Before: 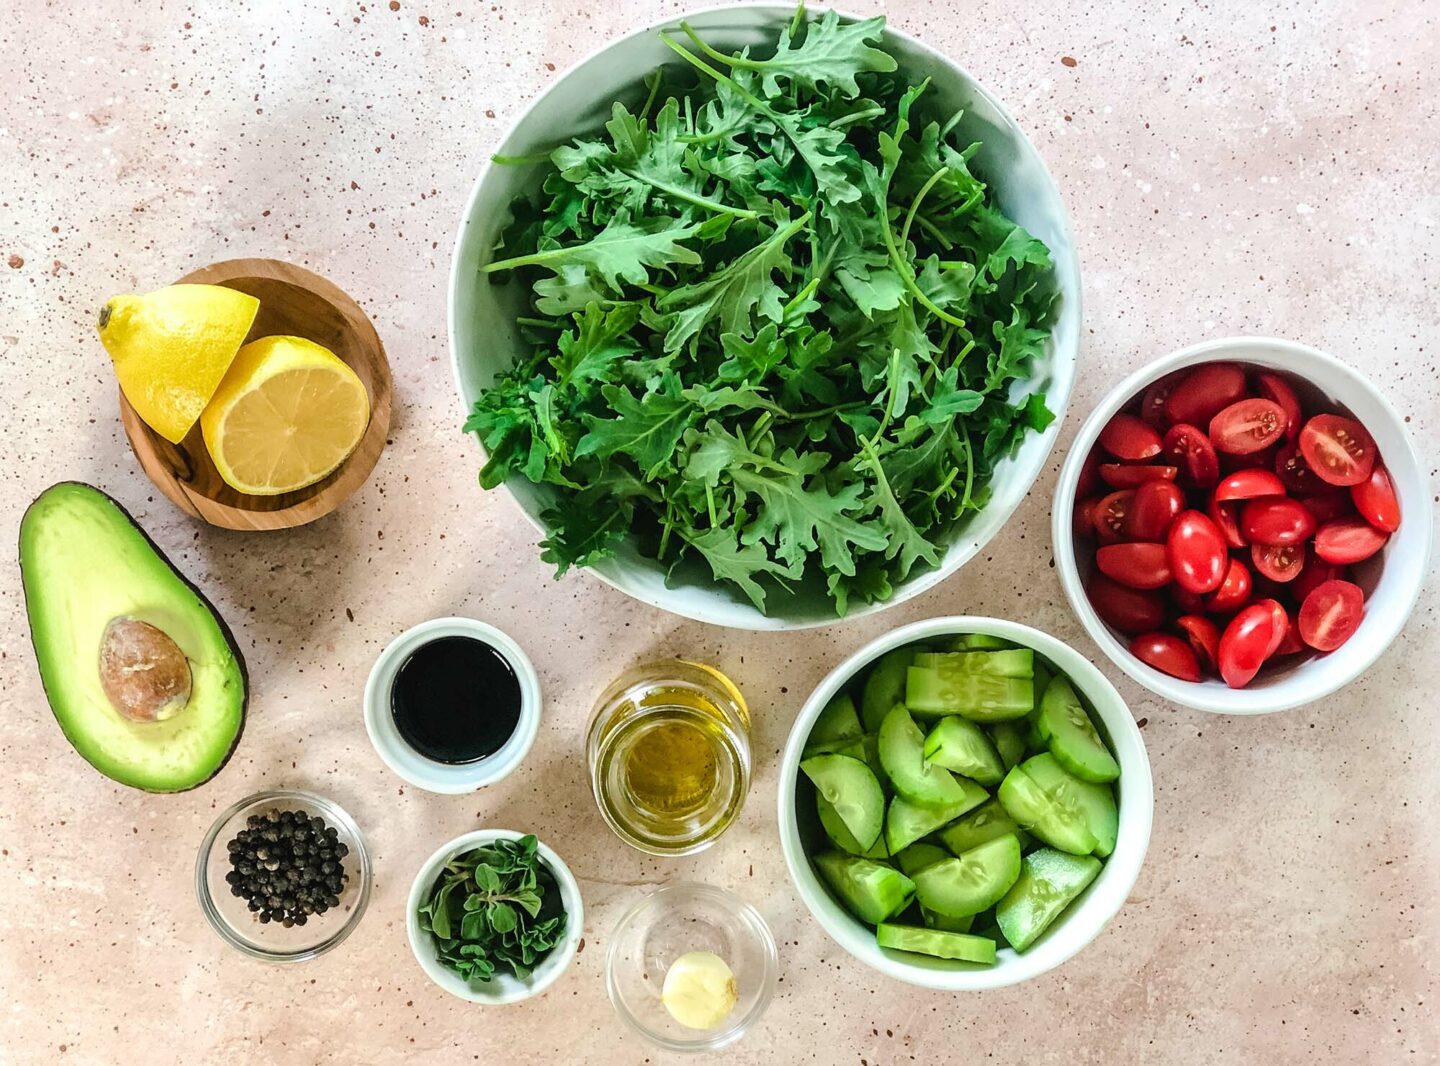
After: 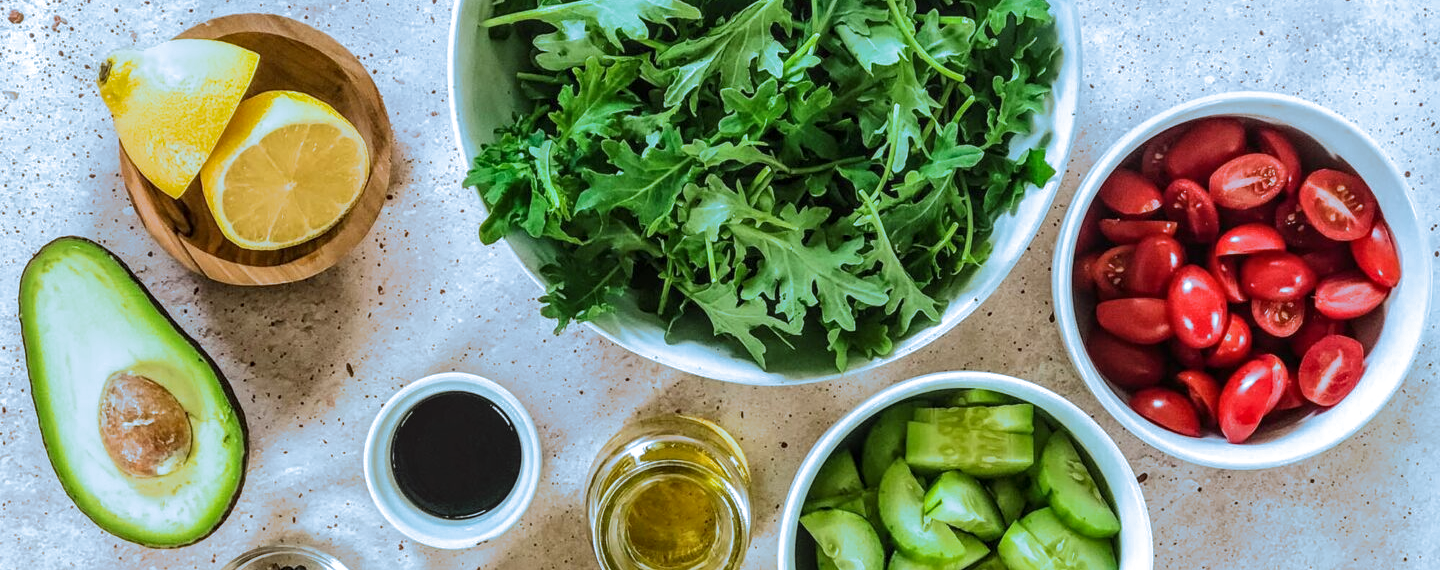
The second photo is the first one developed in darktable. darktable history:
local contrast: on, module defaults
crop and rotate: top 23.043%, bottom 23.437%
shadows and highlights: shadows 20.55, highlights -20.99, soften with gaussian
white balance: red 0.982, blue 1.018
split-toning: shadows › hue 351.18°, shadows › saturation 0.86, highlights › hue 218.82°, highlights › saturation 0.73, balance -19.167
